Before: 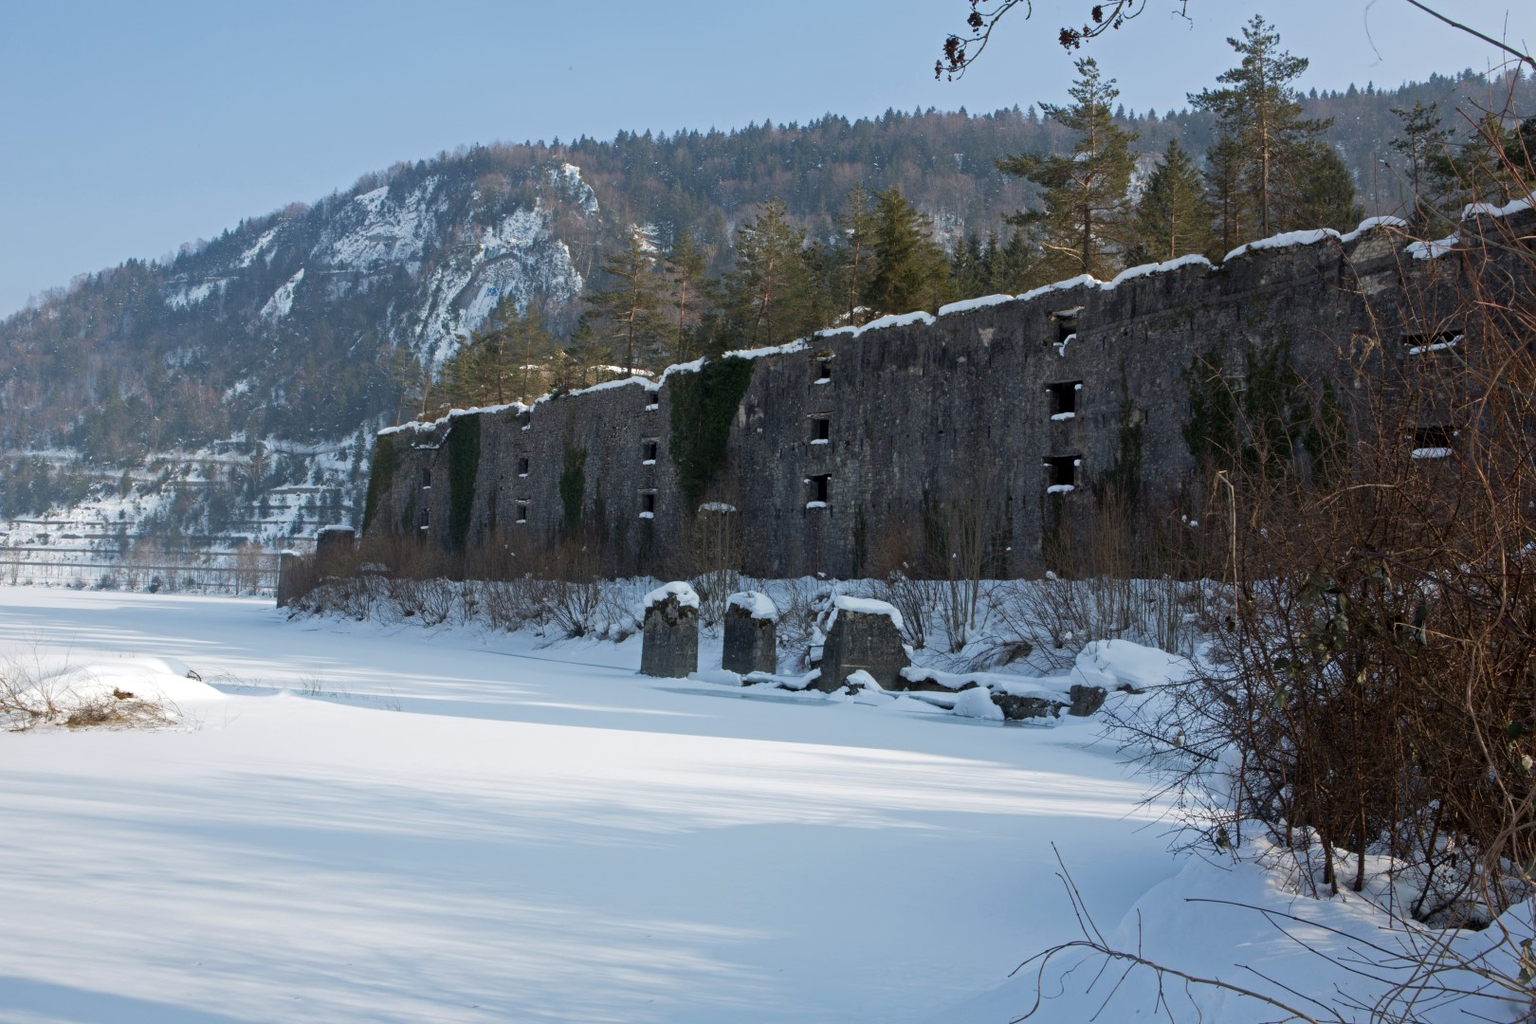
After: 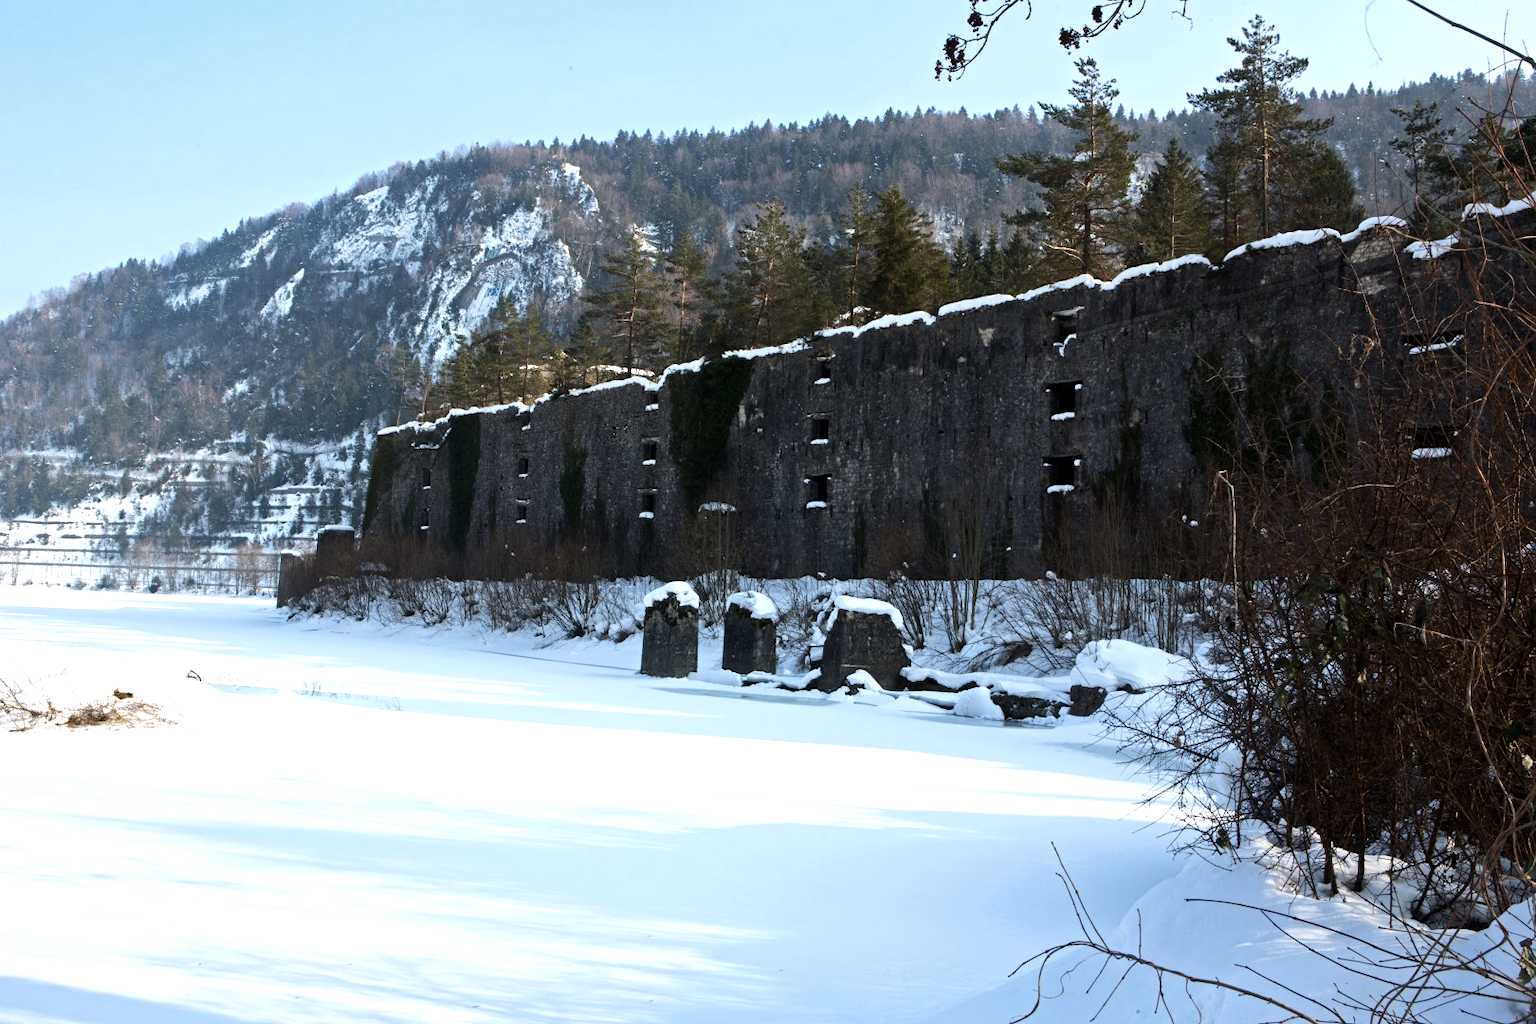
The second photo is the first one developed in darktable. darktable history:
tone equalizer: -8 EV -1.12 EV, -7 EV -0.994 EV, -6 EV -0.873 EV, -5 EV -0.597 EV, -3 EV 0.574 EV, -2 EV 0.85 EV, -1 EV 0.995 EV, +0 EV 1.08 EV, edges refinement/feathering 500, mask exposure compensation -1.57 EV, preserve details no
